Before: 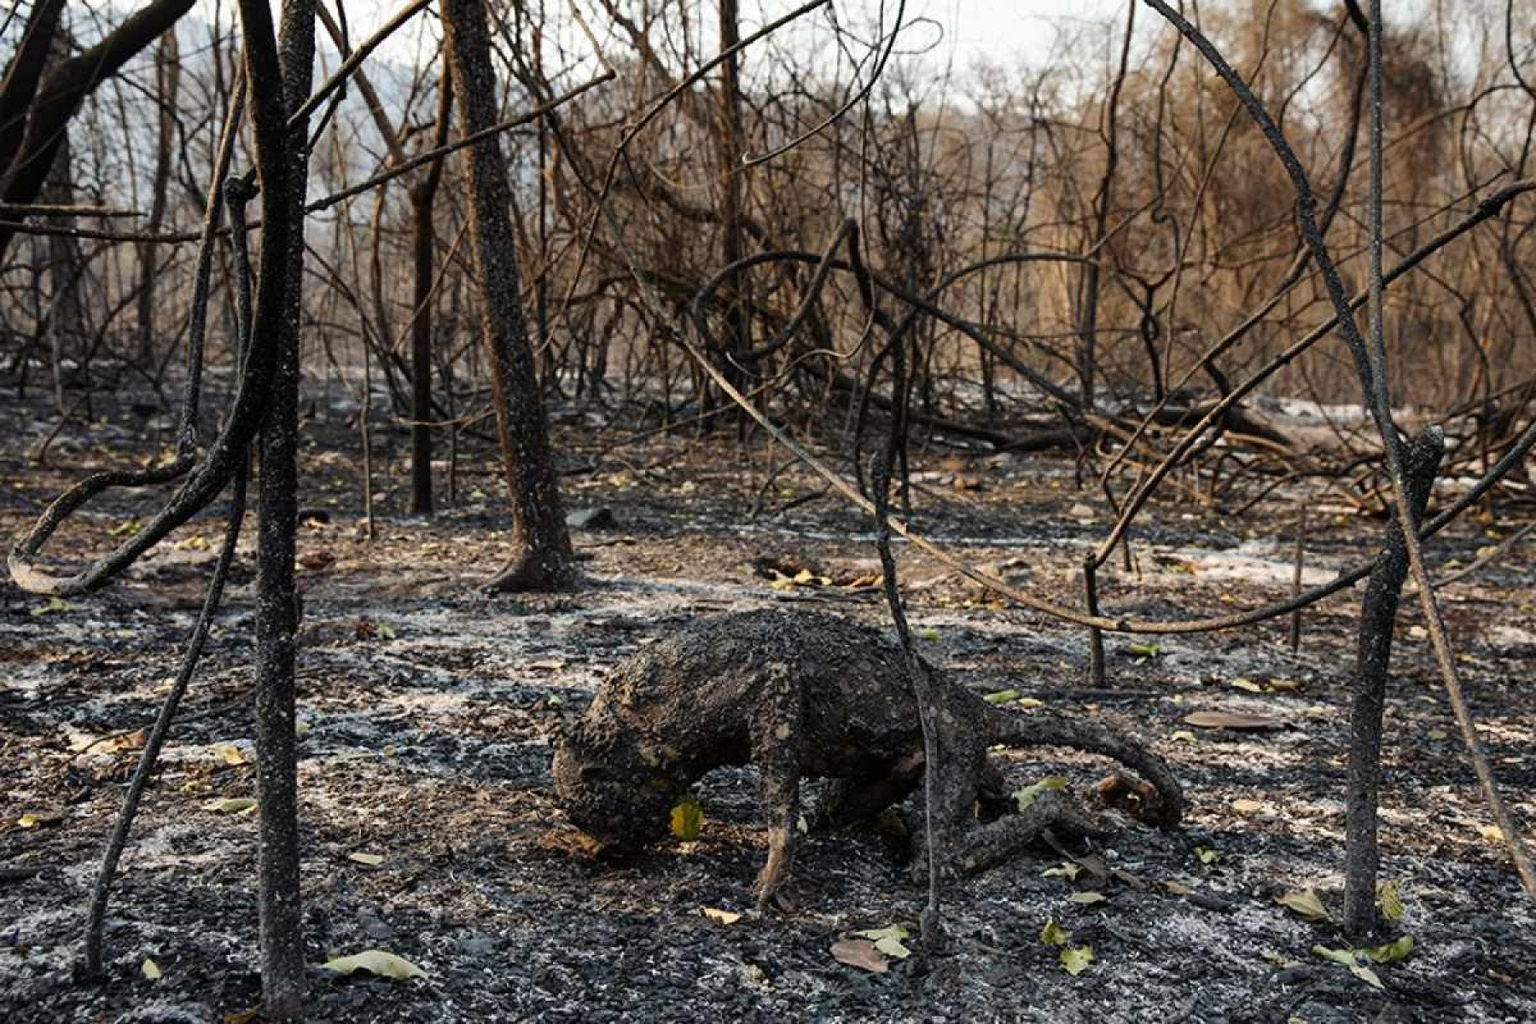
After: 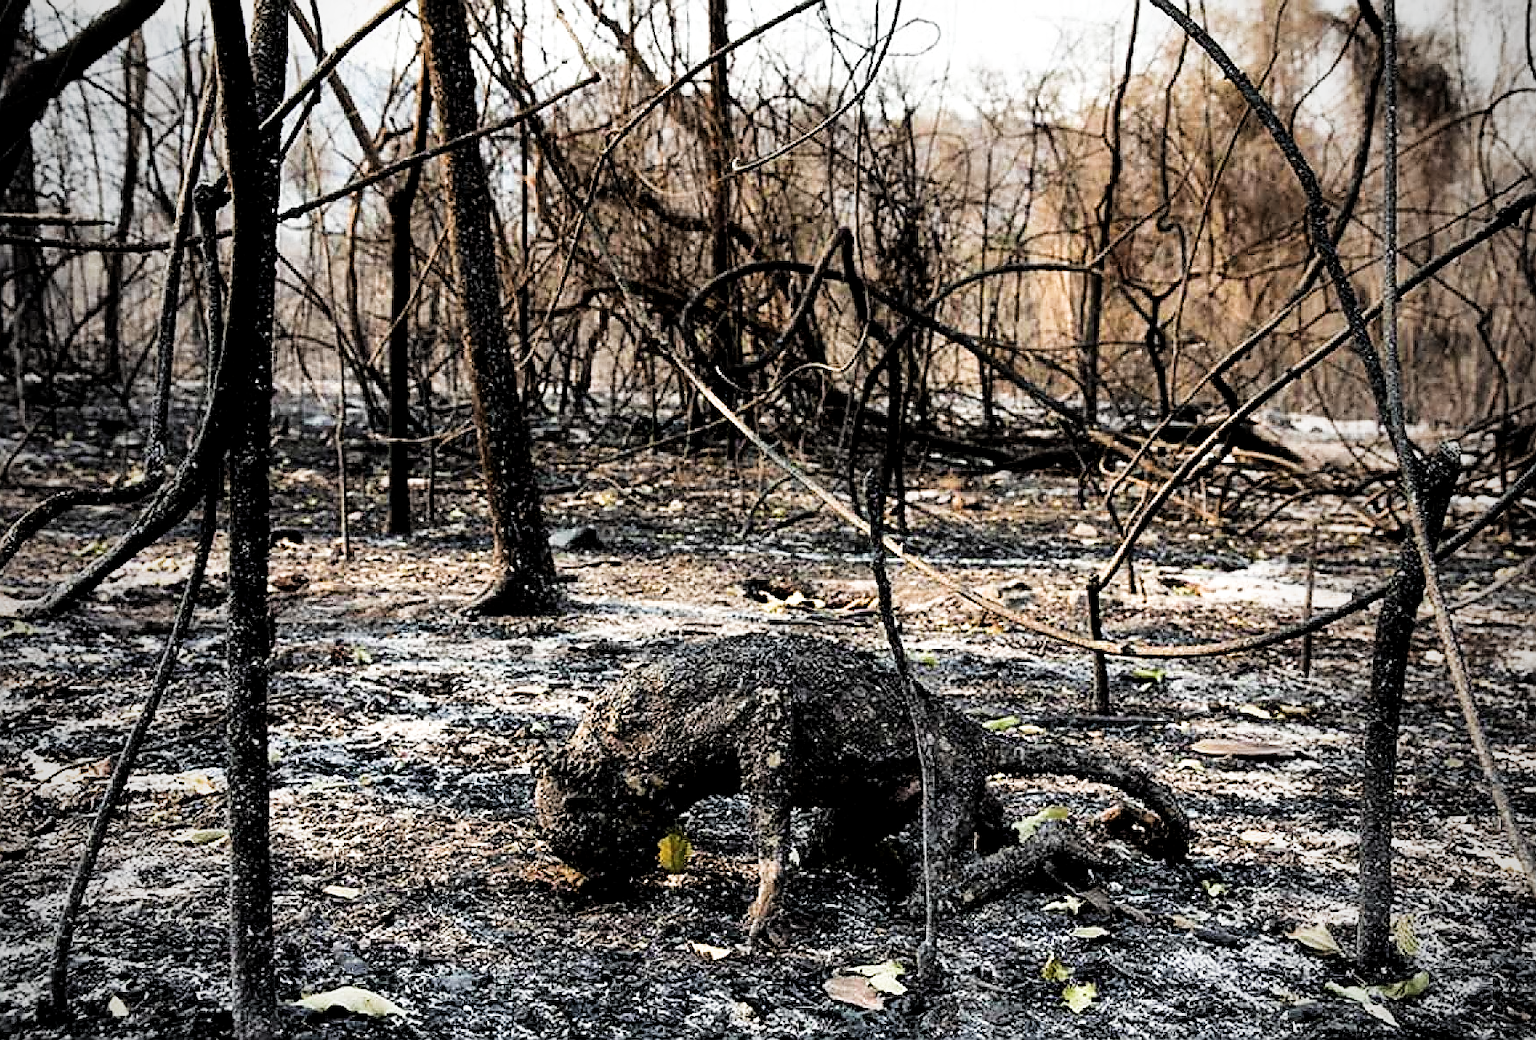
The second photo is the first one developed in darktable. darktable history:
crop and rotate: left 2.49%, right 1.202%, bottom 2.11%
sharpen: radius 1.378, amount 1.249, threshold 0.811
vignetting: fall-off start 96.48%, fall-off radius 99.57%, width/height ratio 0.612
filmic rgb: black relative exposure -5.09 EV, white relative exposure 3.52 EV, hardness 3.19, contrast 1.297, highlights saturation mix -49.34%
local contrast: mode bilateral grid, contrast 20, coarseness 51, detail 119%, midtone range 0.2
contrast equalizer: y [[0.579, 0.58, 0.505, 0.5, 0.5, 0.5], [0.5 ×6], [0.5 ×6], [0 ×6], [0 ×6]]
exposure: black level correction 0, exposure 0.887 EV, compensate highlight preservation false
